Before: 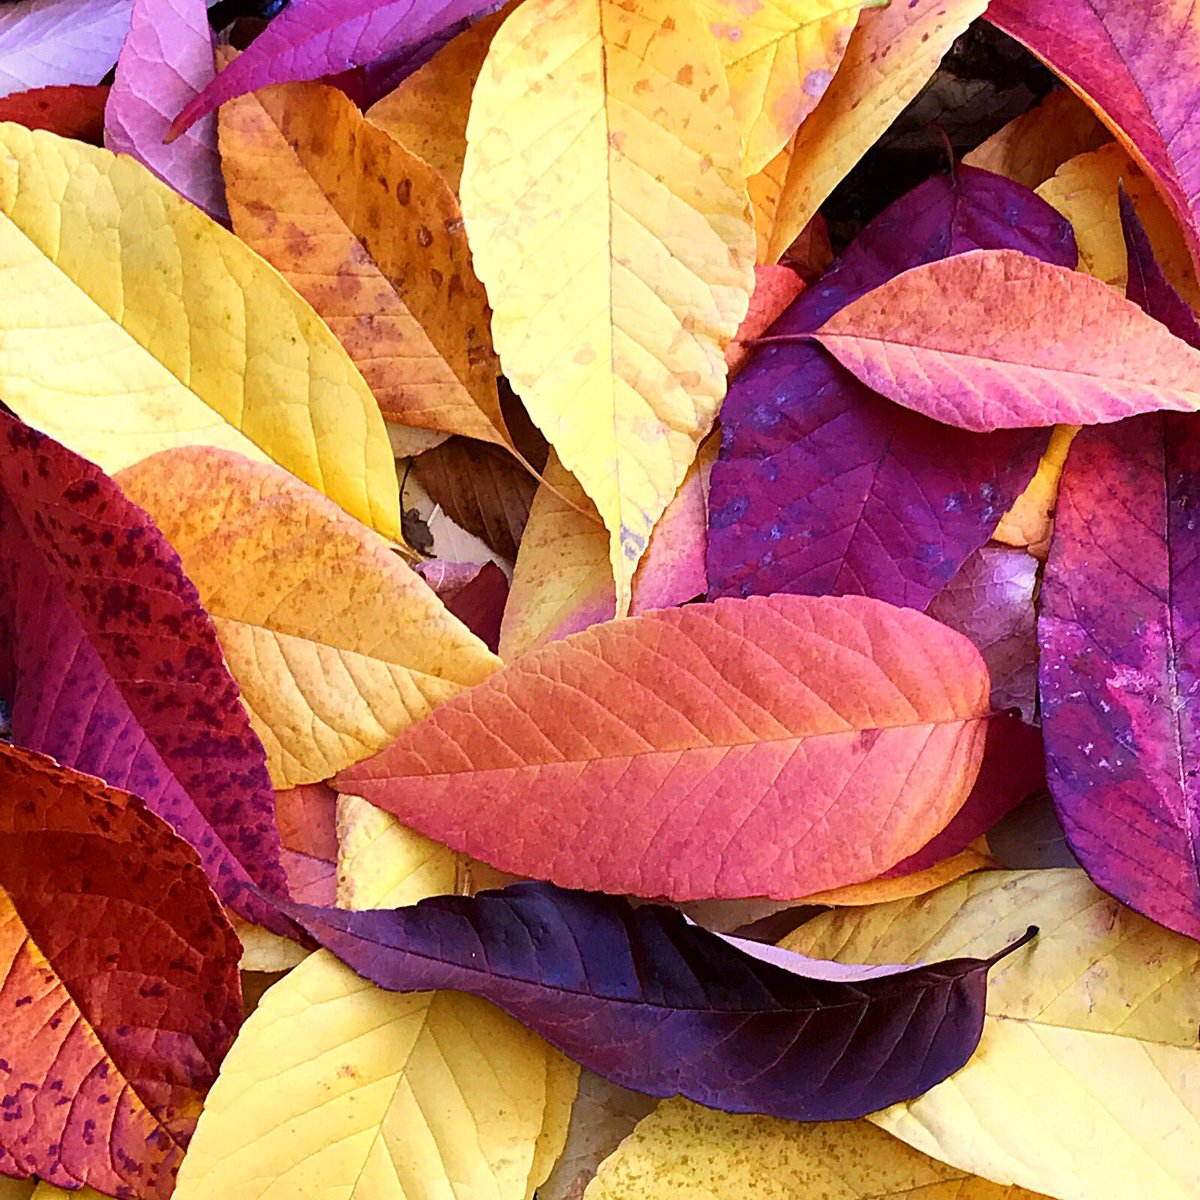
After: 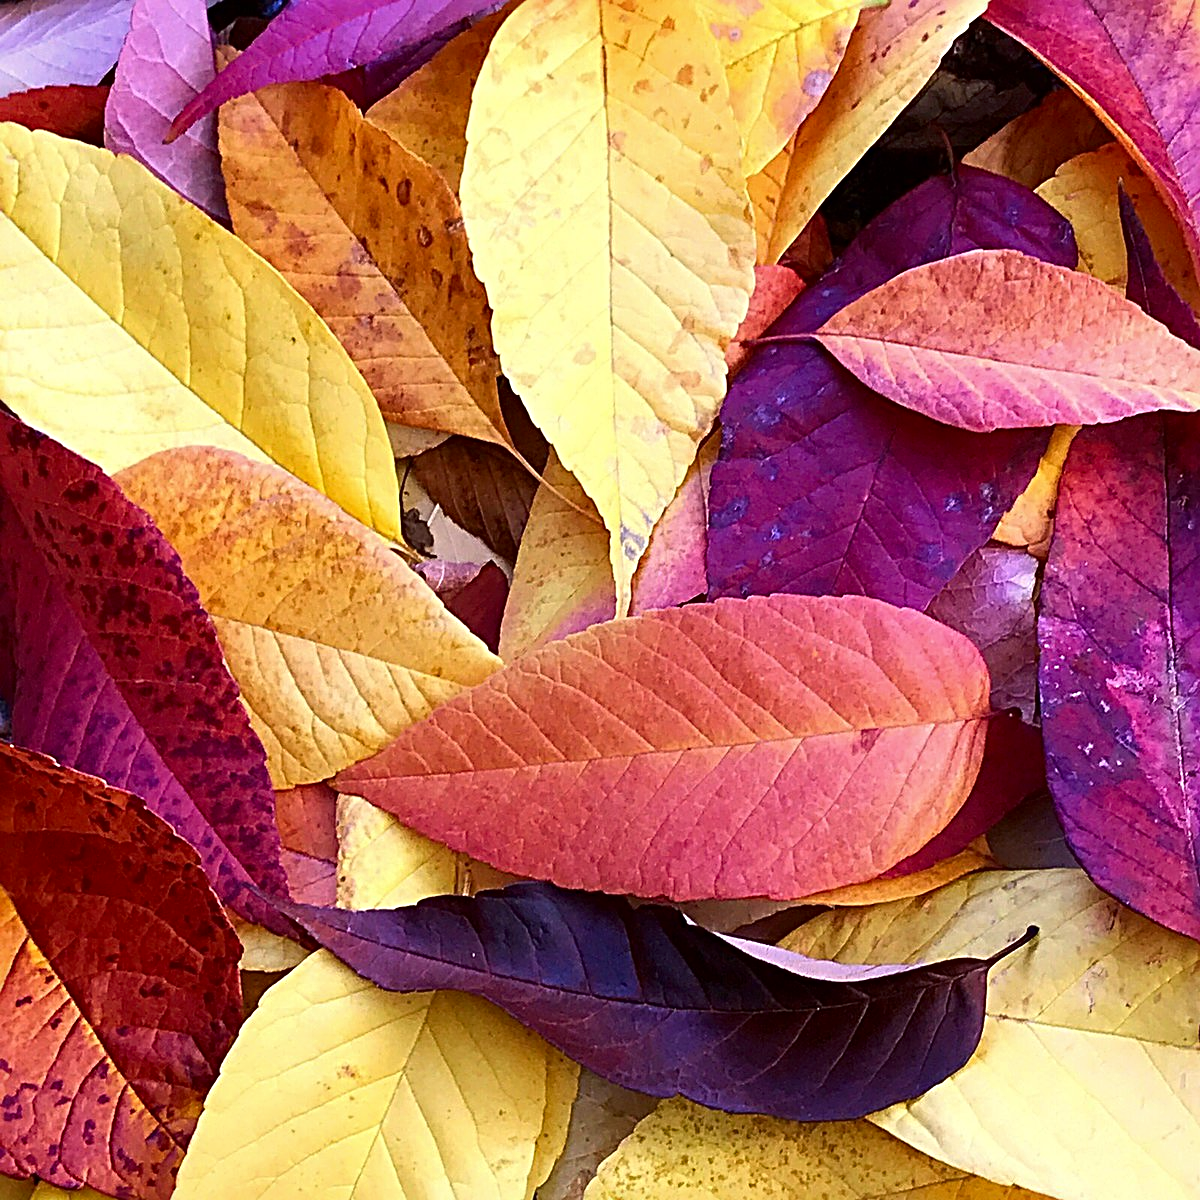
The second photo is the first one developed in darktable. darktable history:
contrast brightness saturation: contrast 0.031, brightness -0.042
sharpen: radius 3.967
